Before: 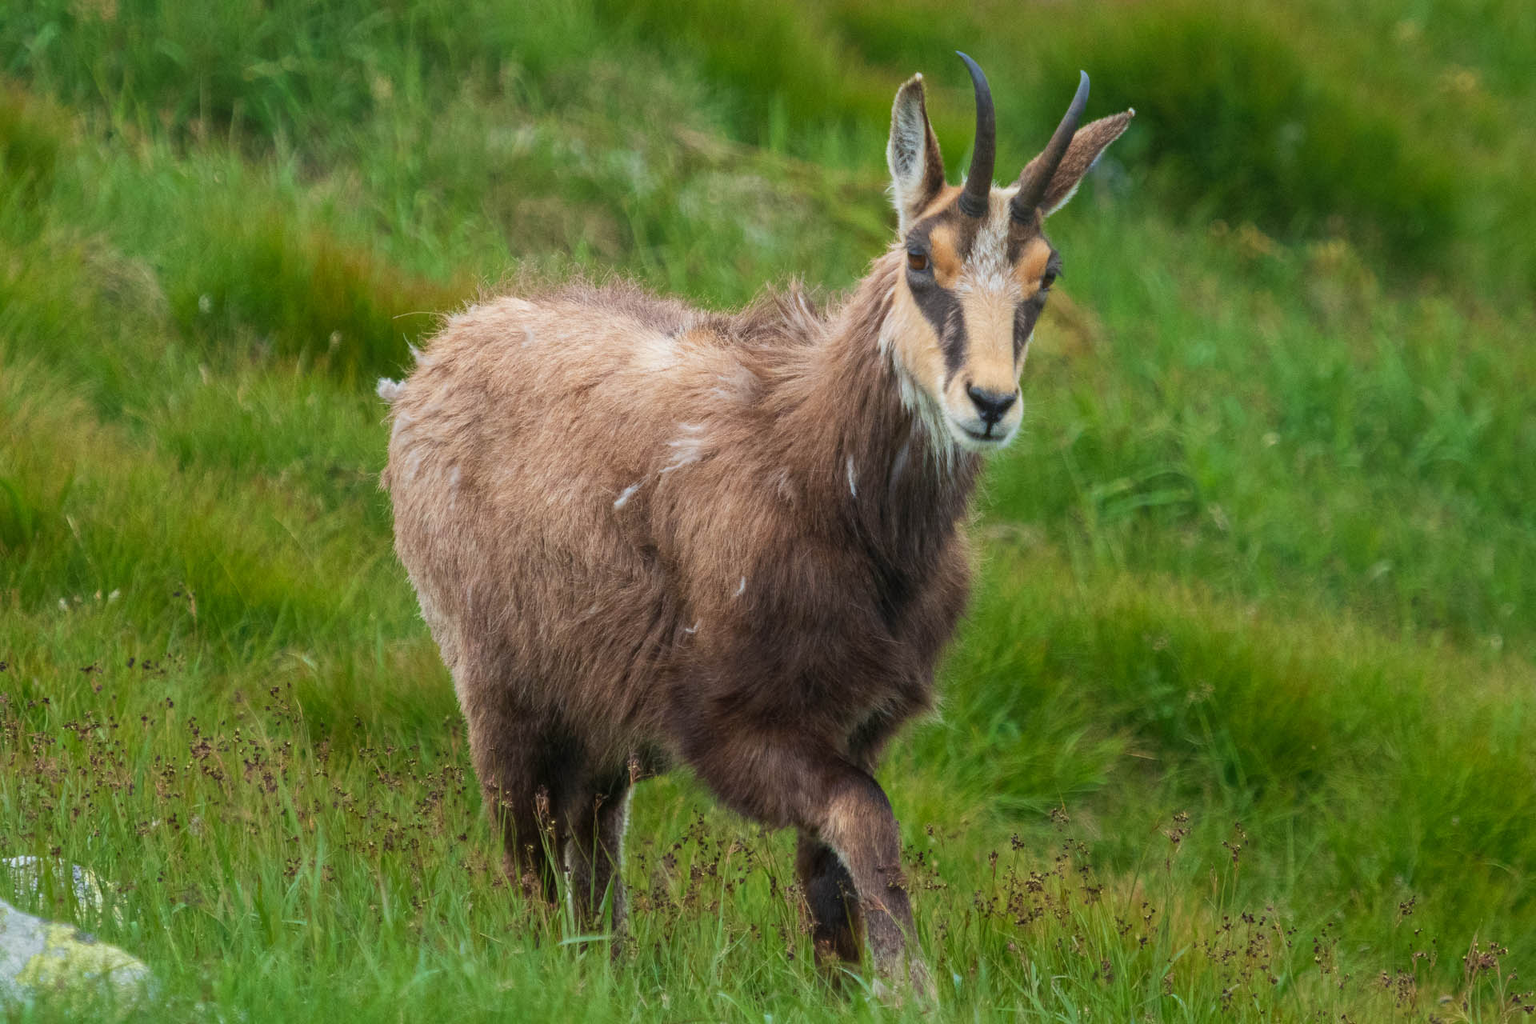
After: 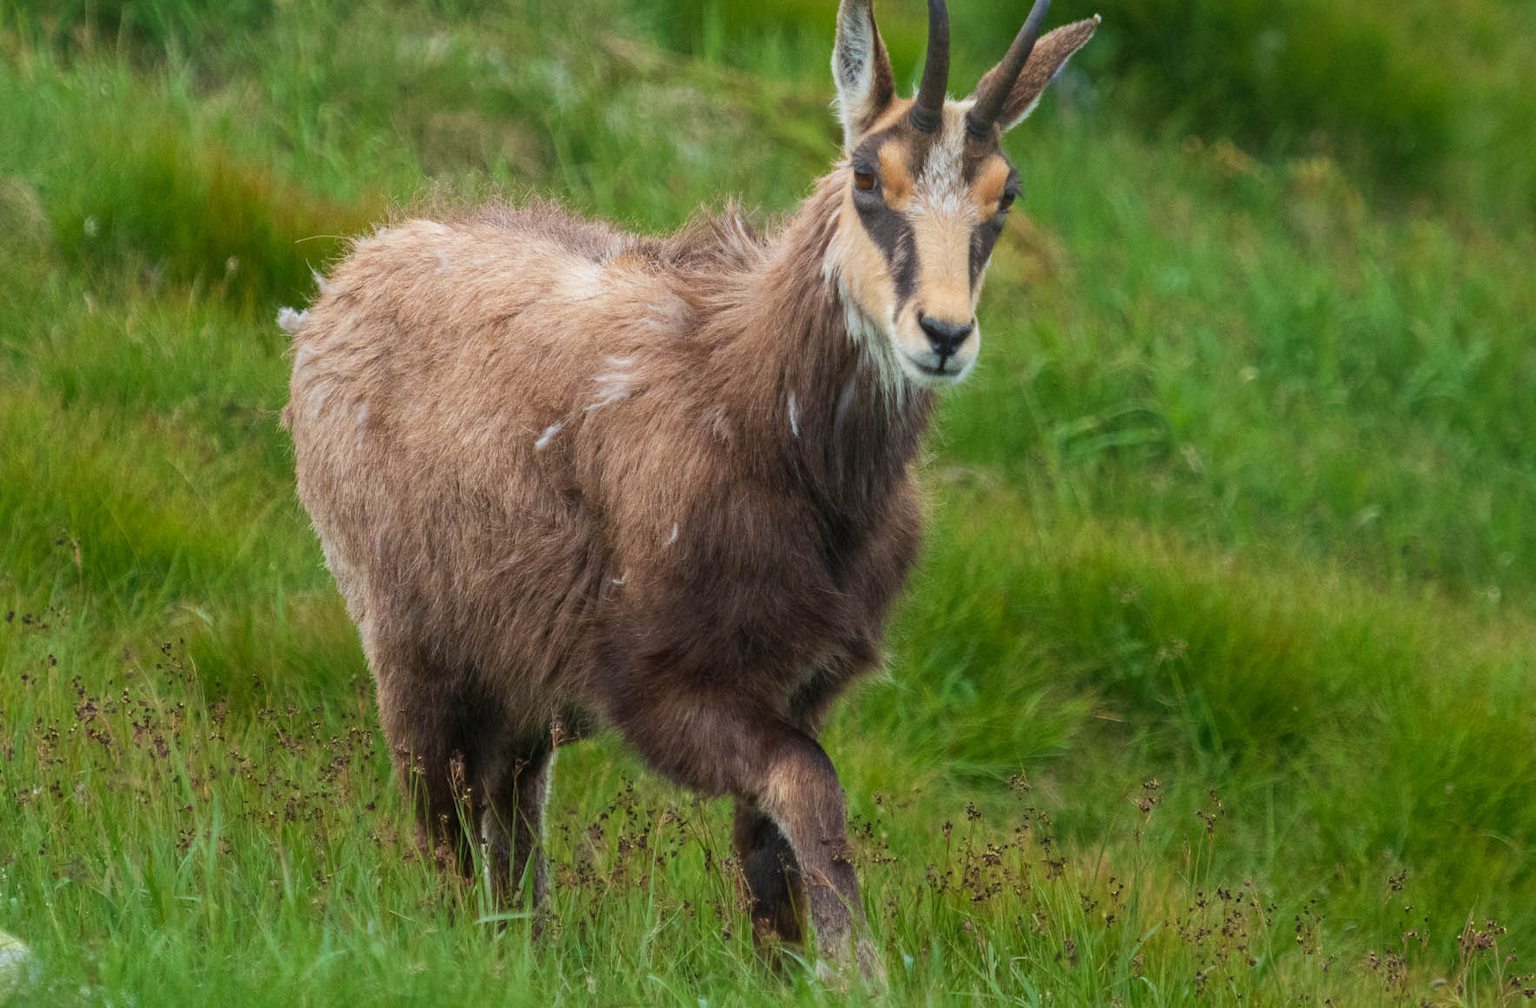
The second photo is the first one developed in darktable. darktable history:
crop and rotate: left 7.935%, top 9.3%
